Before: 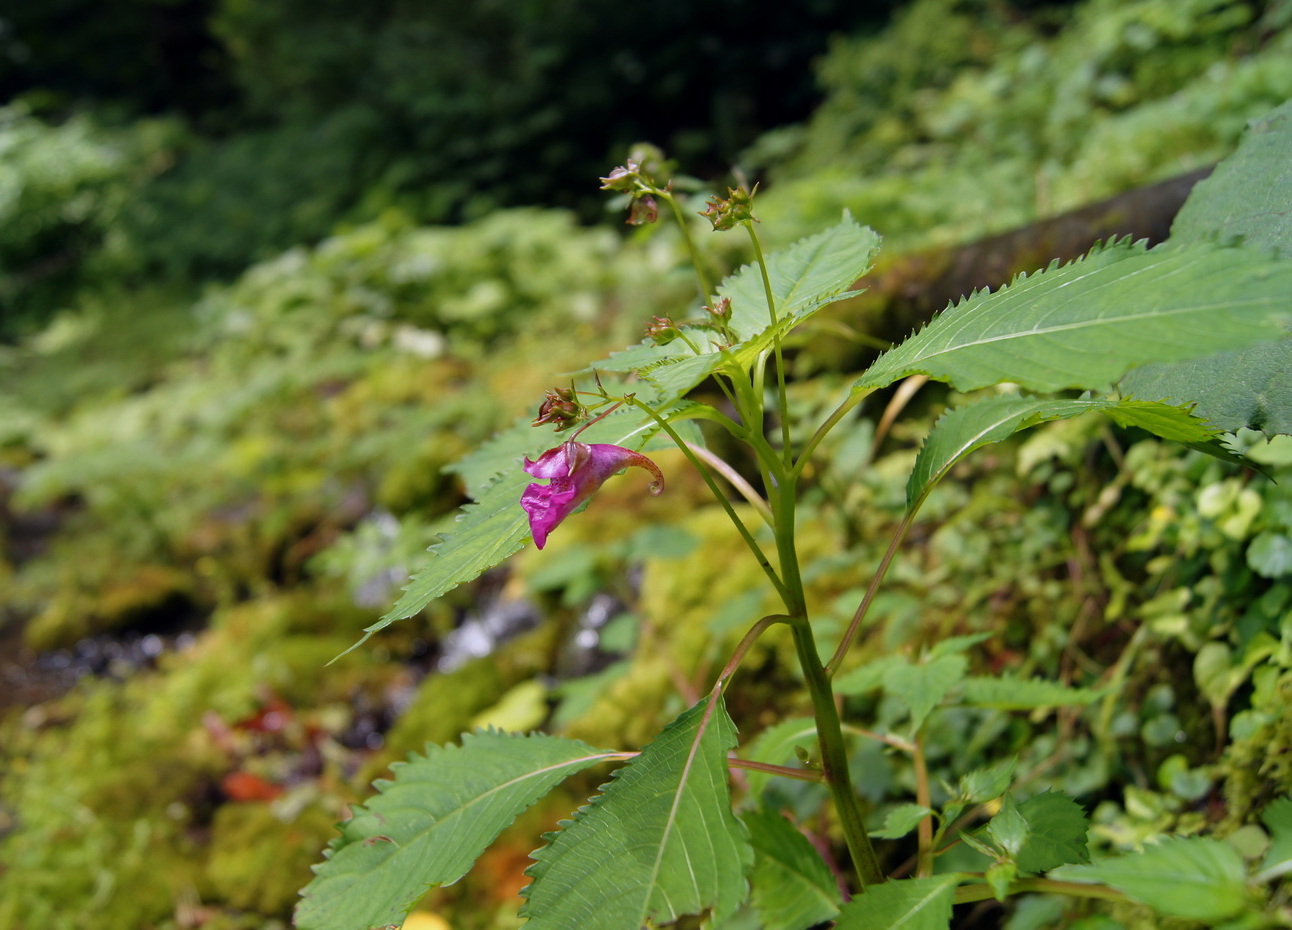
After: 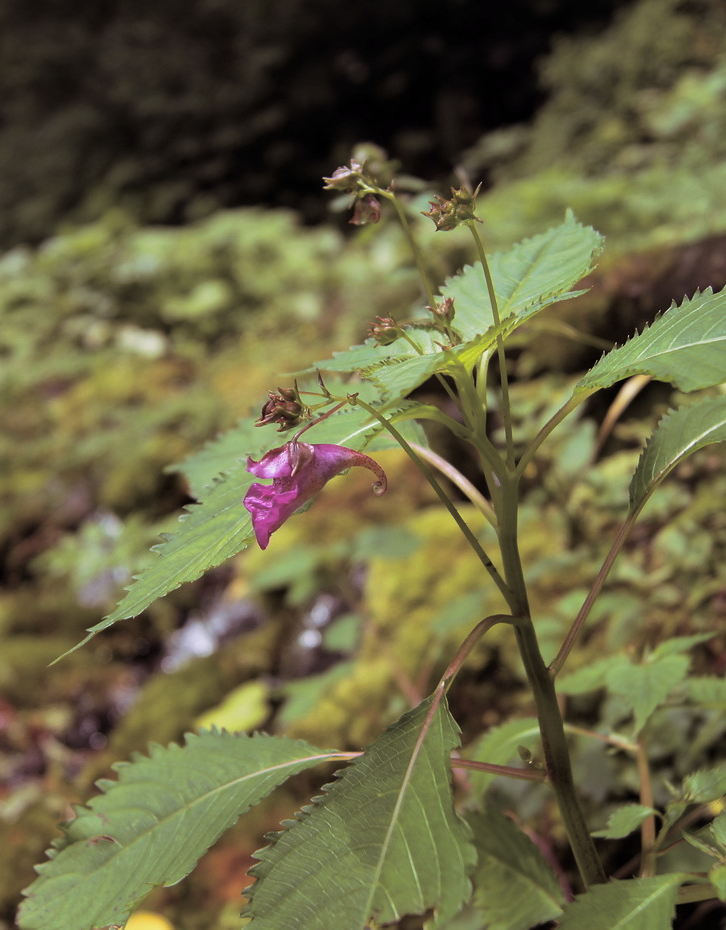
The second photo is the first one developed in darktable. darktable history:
split-toning: shadows › saturation 0.24, highlights › hue 54°, highlights › saturation 0.24
crop: left 21.496%, right 22.254%
